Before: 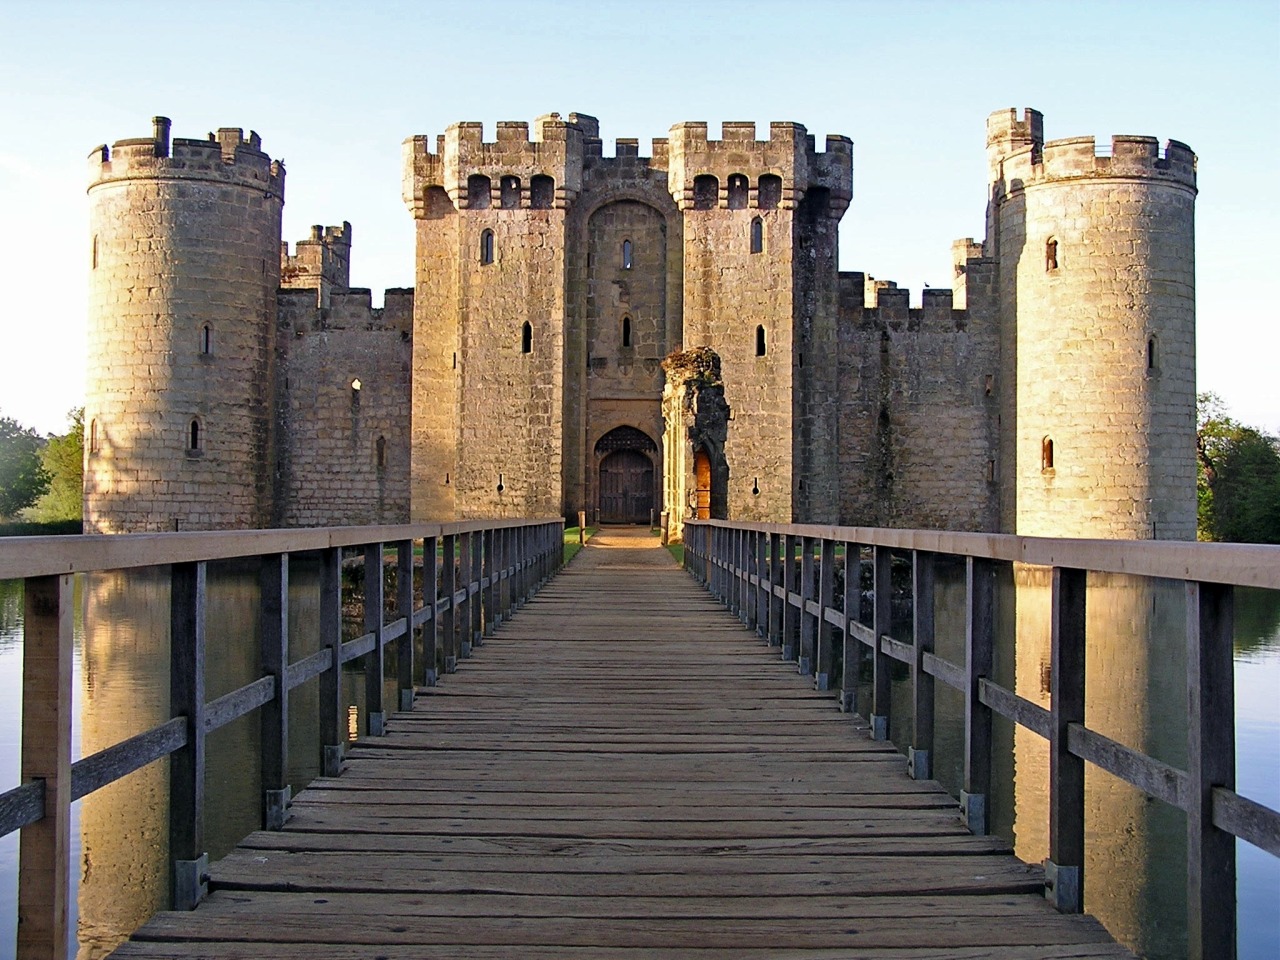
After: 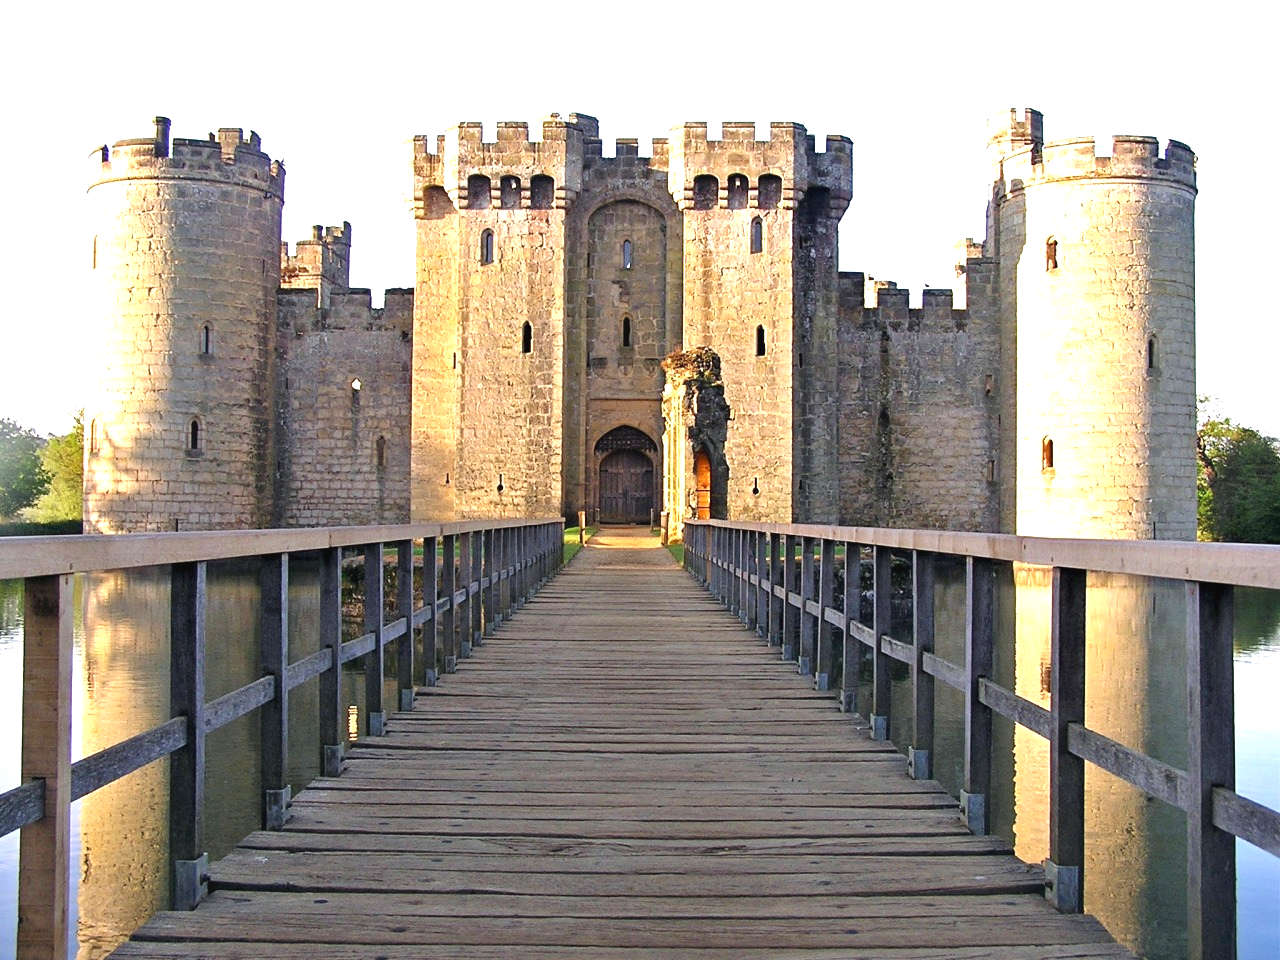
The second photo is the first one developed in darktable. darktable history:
exposure: black level correction 0, exposure 1.013 EV, compensate exposure bias true, compensate highlight preservation false
contrast equalizer: octaves 7, y [[0.6 ×6], [0.55 ×6], [0 ×6], [0 ×6], [0 ×6]], mix -0.198
